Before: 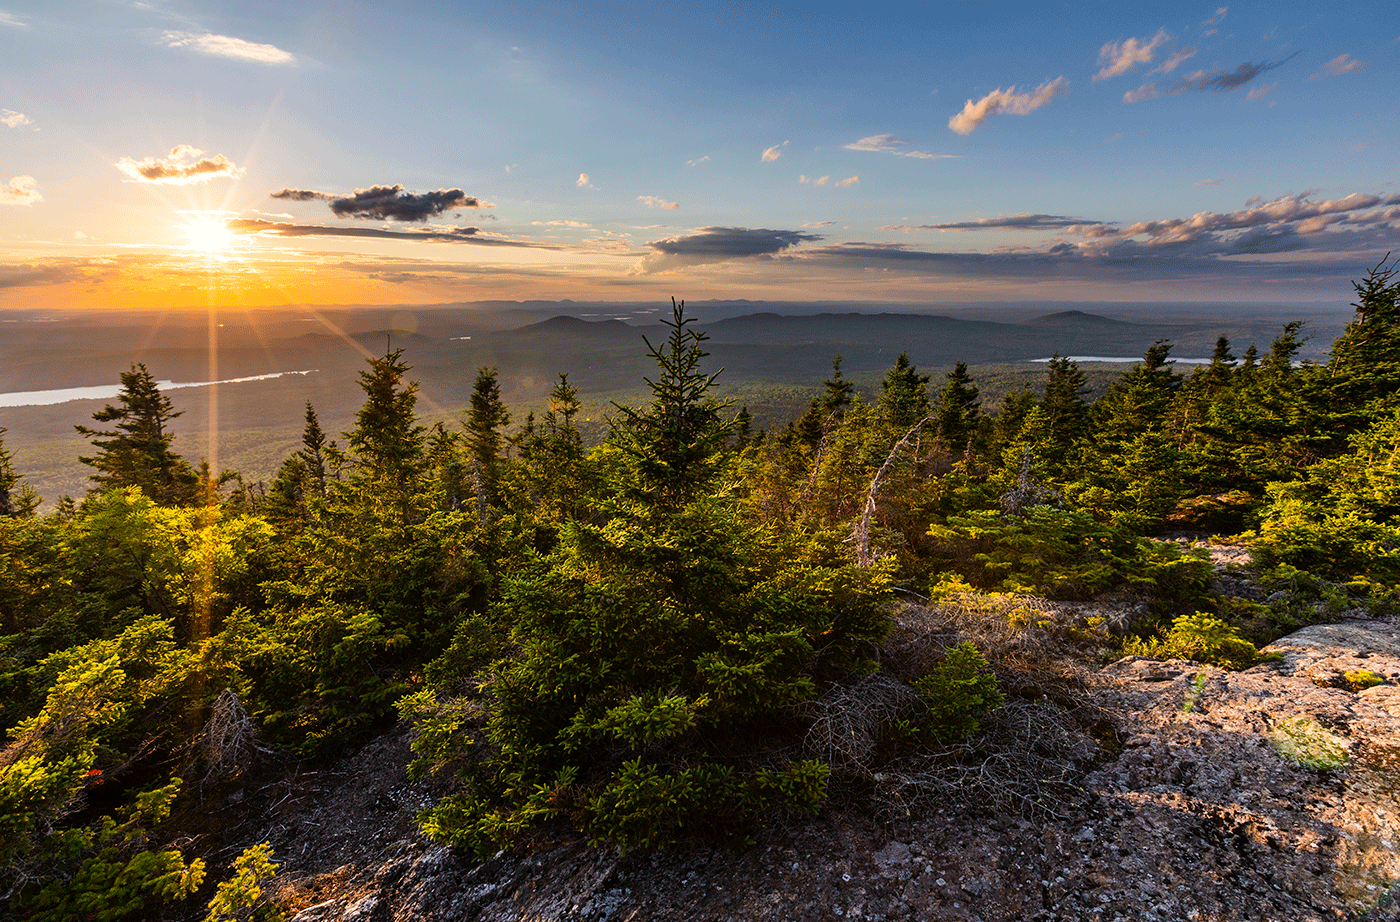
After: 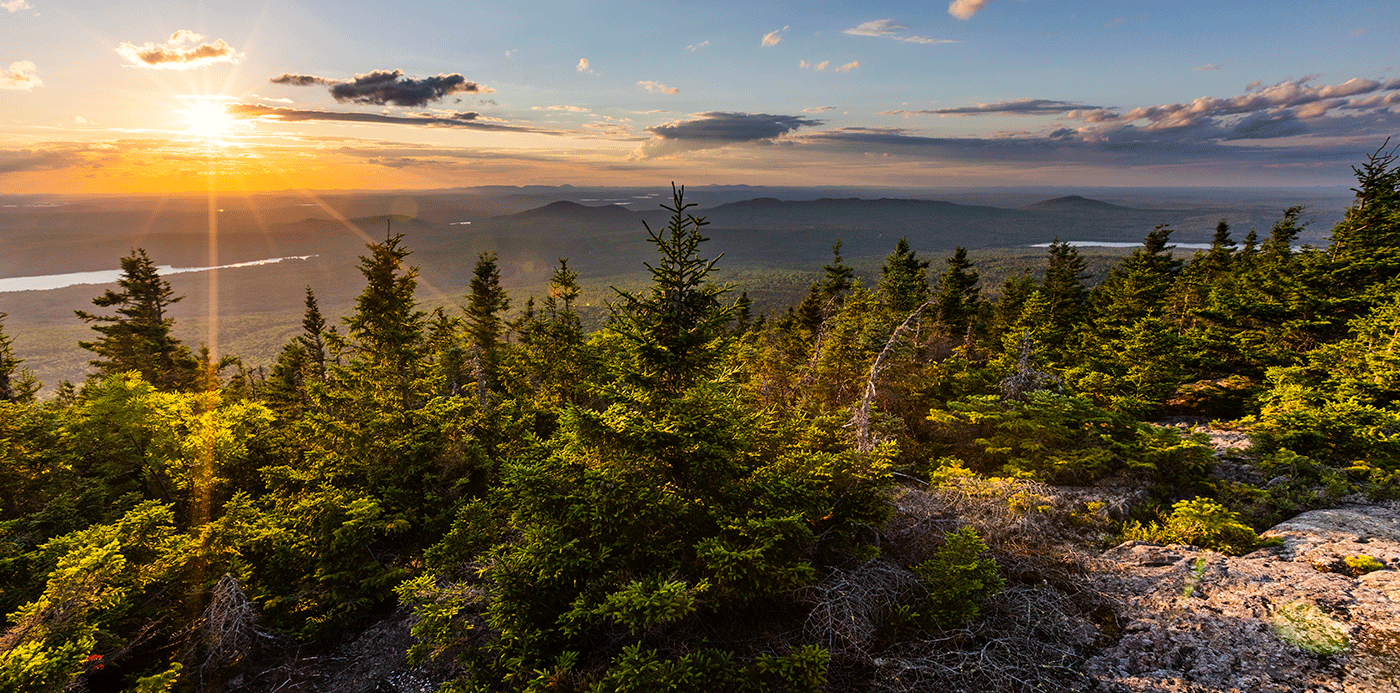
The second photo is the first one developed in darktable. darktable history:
crop and rotate: top 12.499%, bottom 12.231%
